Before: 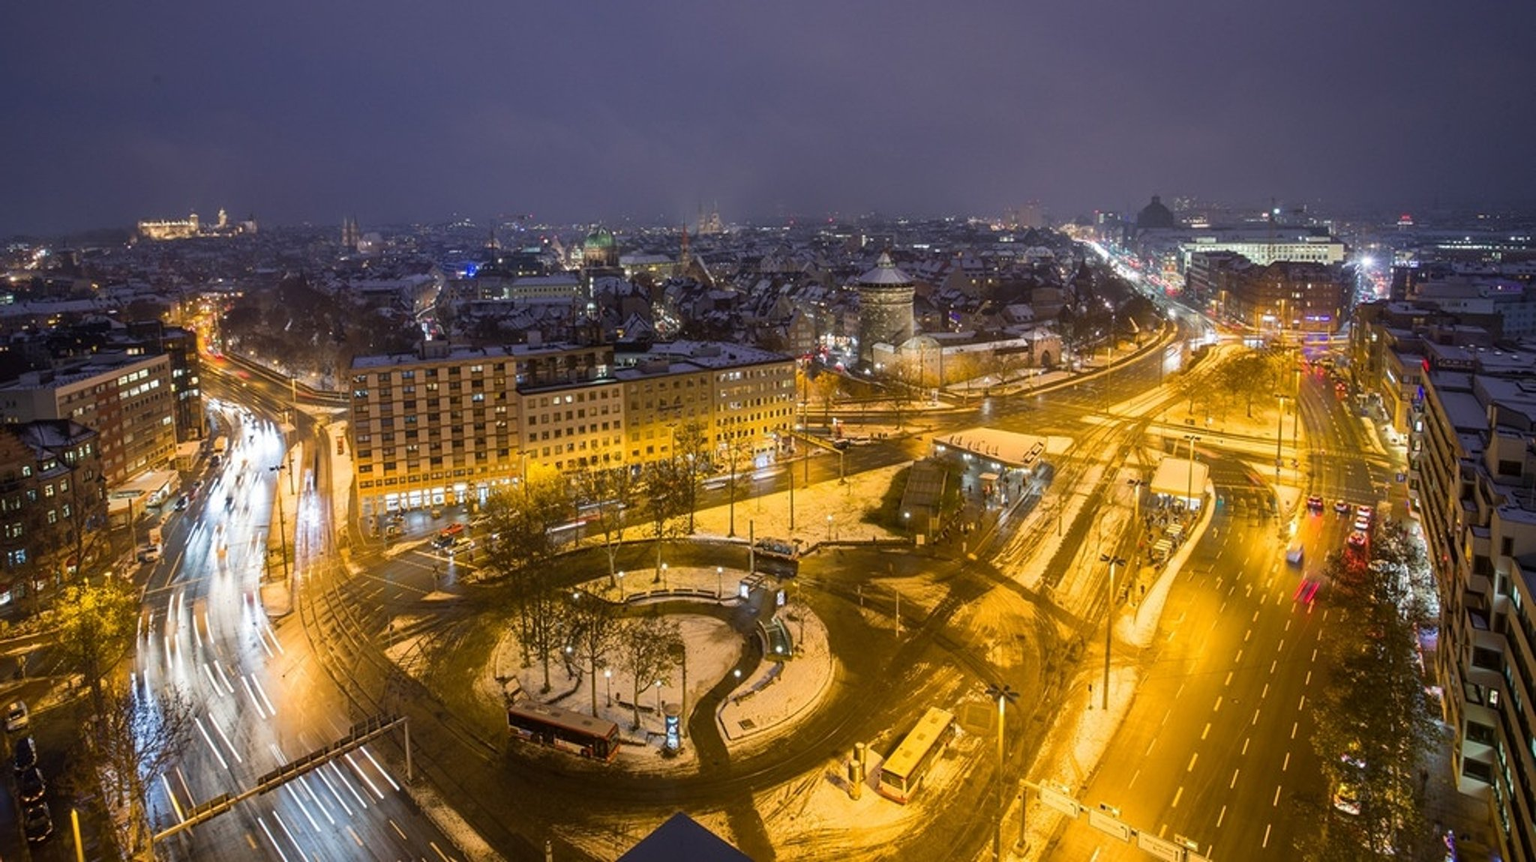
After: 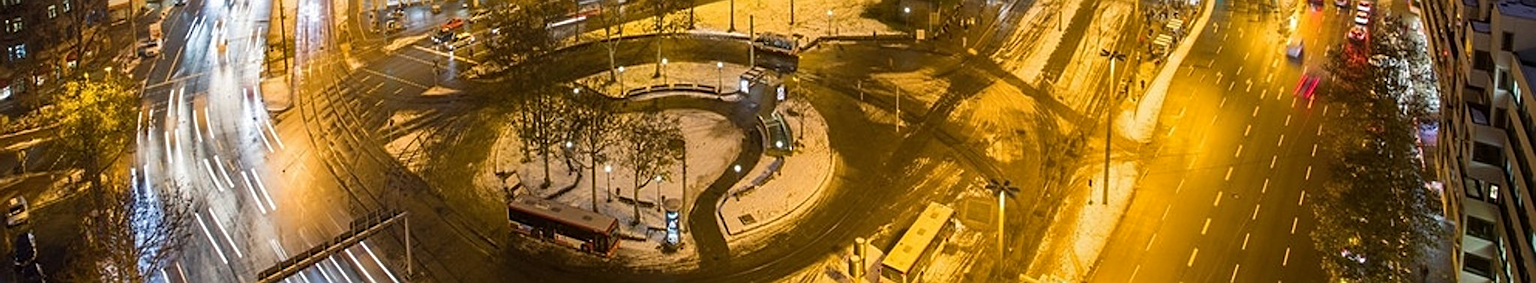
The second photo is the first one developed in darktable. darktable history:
shadows and highlights: shadows 6.6, soften with gaussian
sharpen: on, module defaults
crop and rotate: top 58.688%, bottom 8.432%
